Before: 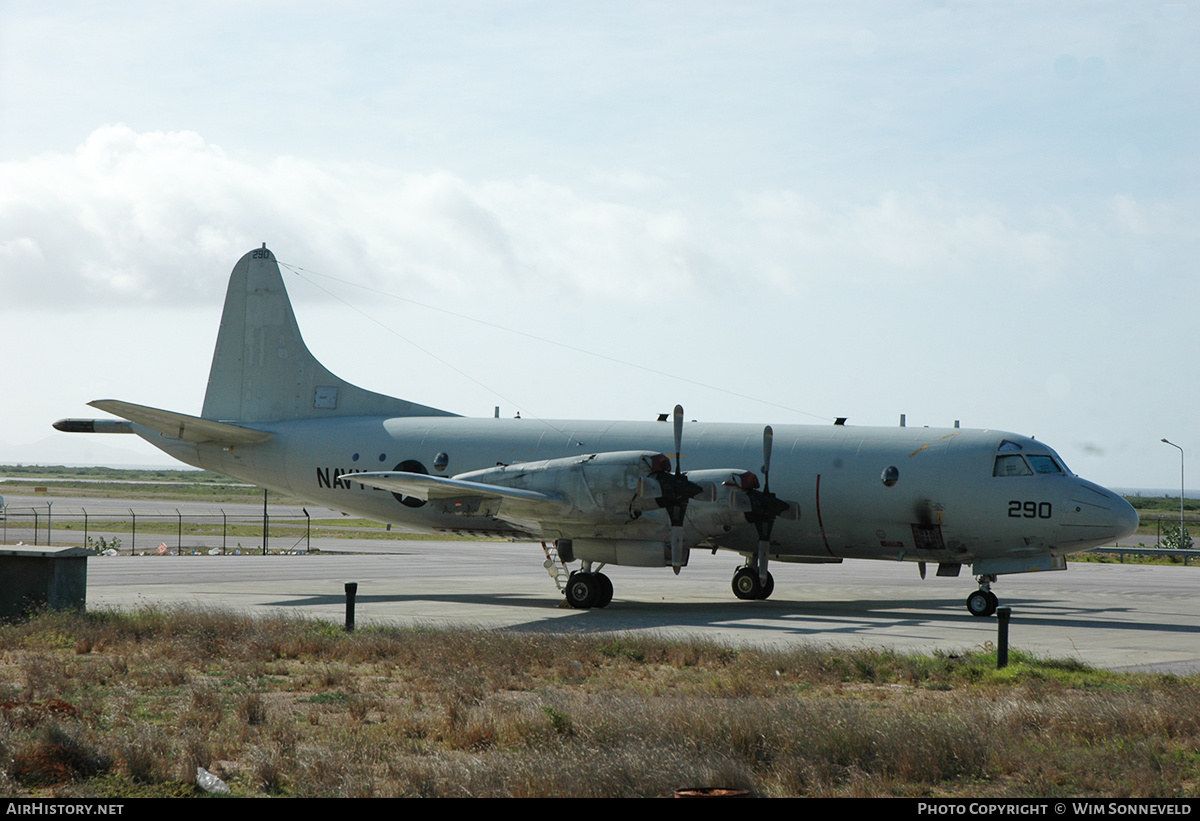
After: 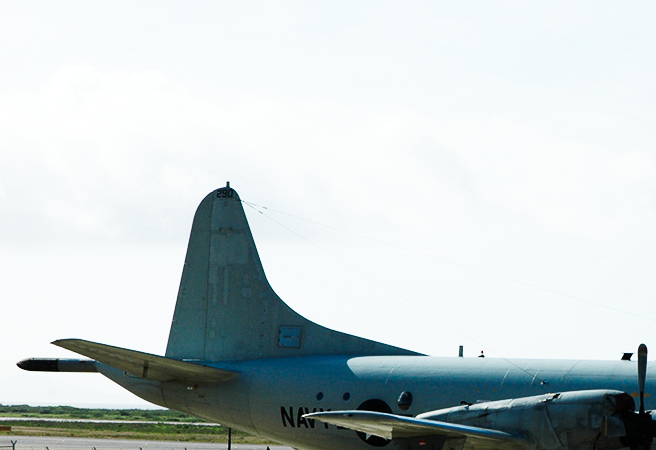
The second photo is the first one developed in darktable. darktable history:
crop and rotate: left 3.047%, top 7.509%, right 42.236%, bottom 37.598%
tone curve: curves: ch0 [(0, 0) (0.003, 0.003) (0.011, 0.005) (0.025, 0.005) (0.044, 0.008) (0.069, 0.015) (0.1, 0.023) (0.136, 0.032) (0.177, 0.046) (0.224, 0.072) (0.277, 0.124) (0.335, 0.174) (0.399, 0.253) (0.468, 0.365) (0.543, 0.519) (0.623, 0.675) (0.709, 0.805) (0.801, 0.908) (0.898, 0.97) (1, 1)], preserve colors none
